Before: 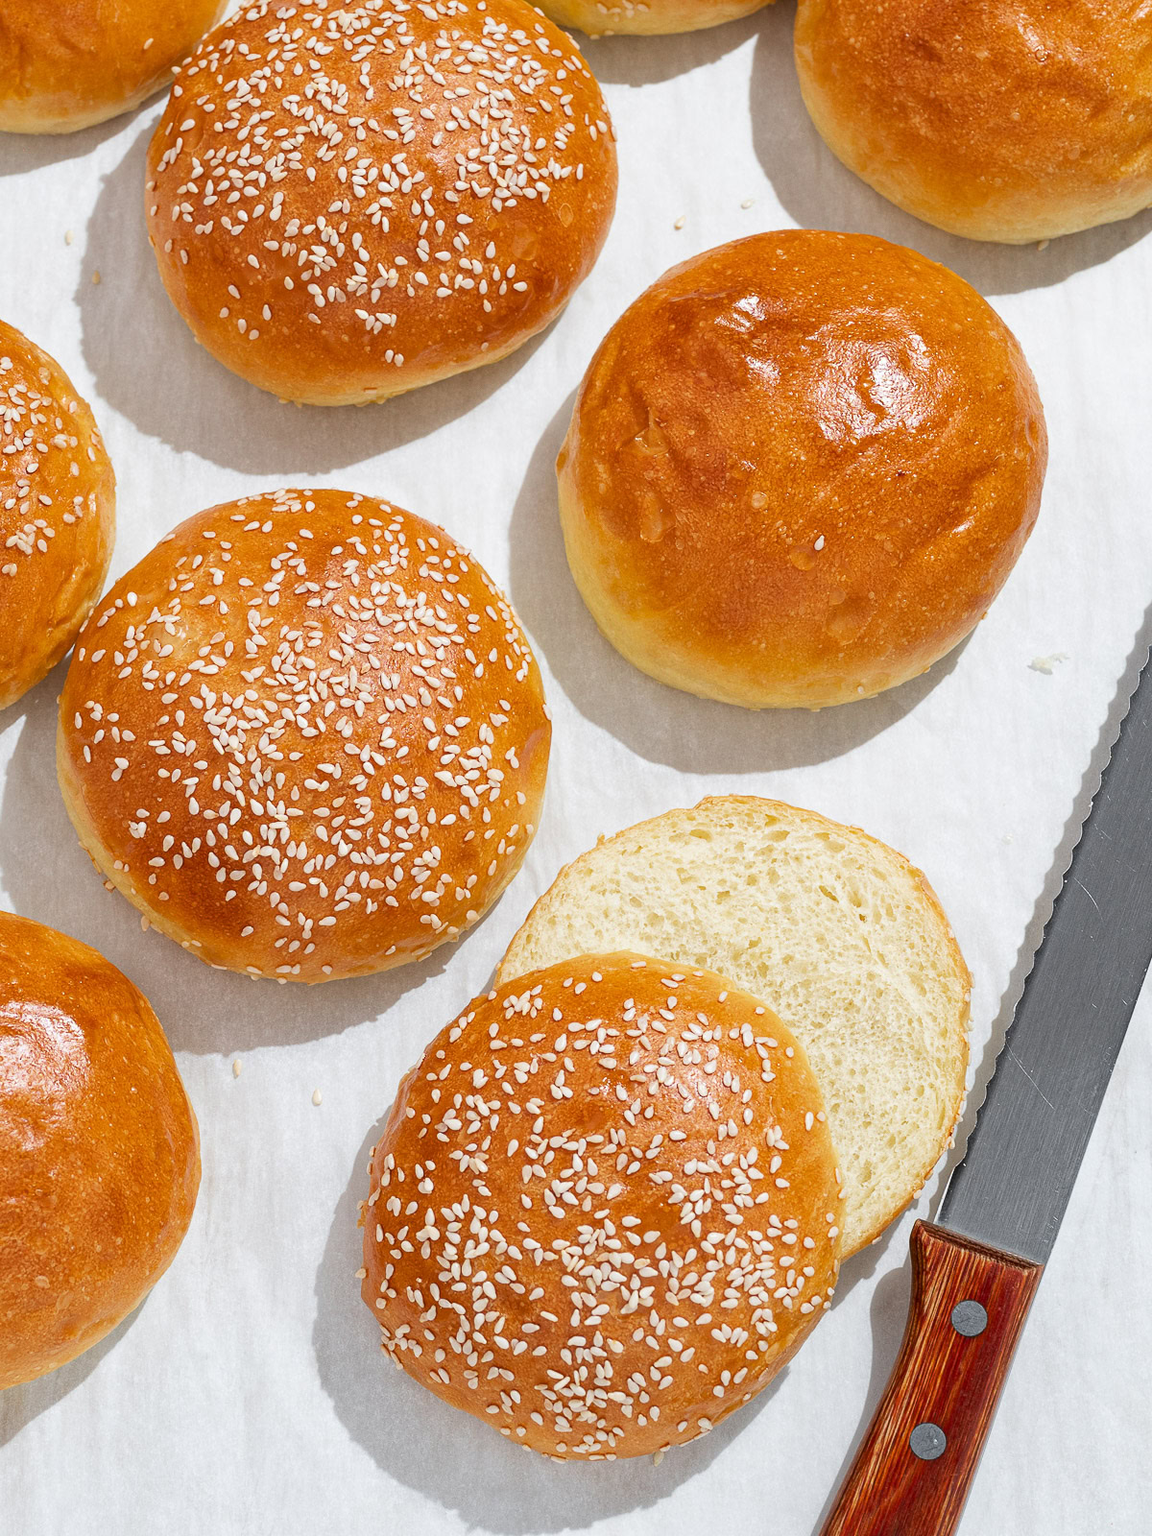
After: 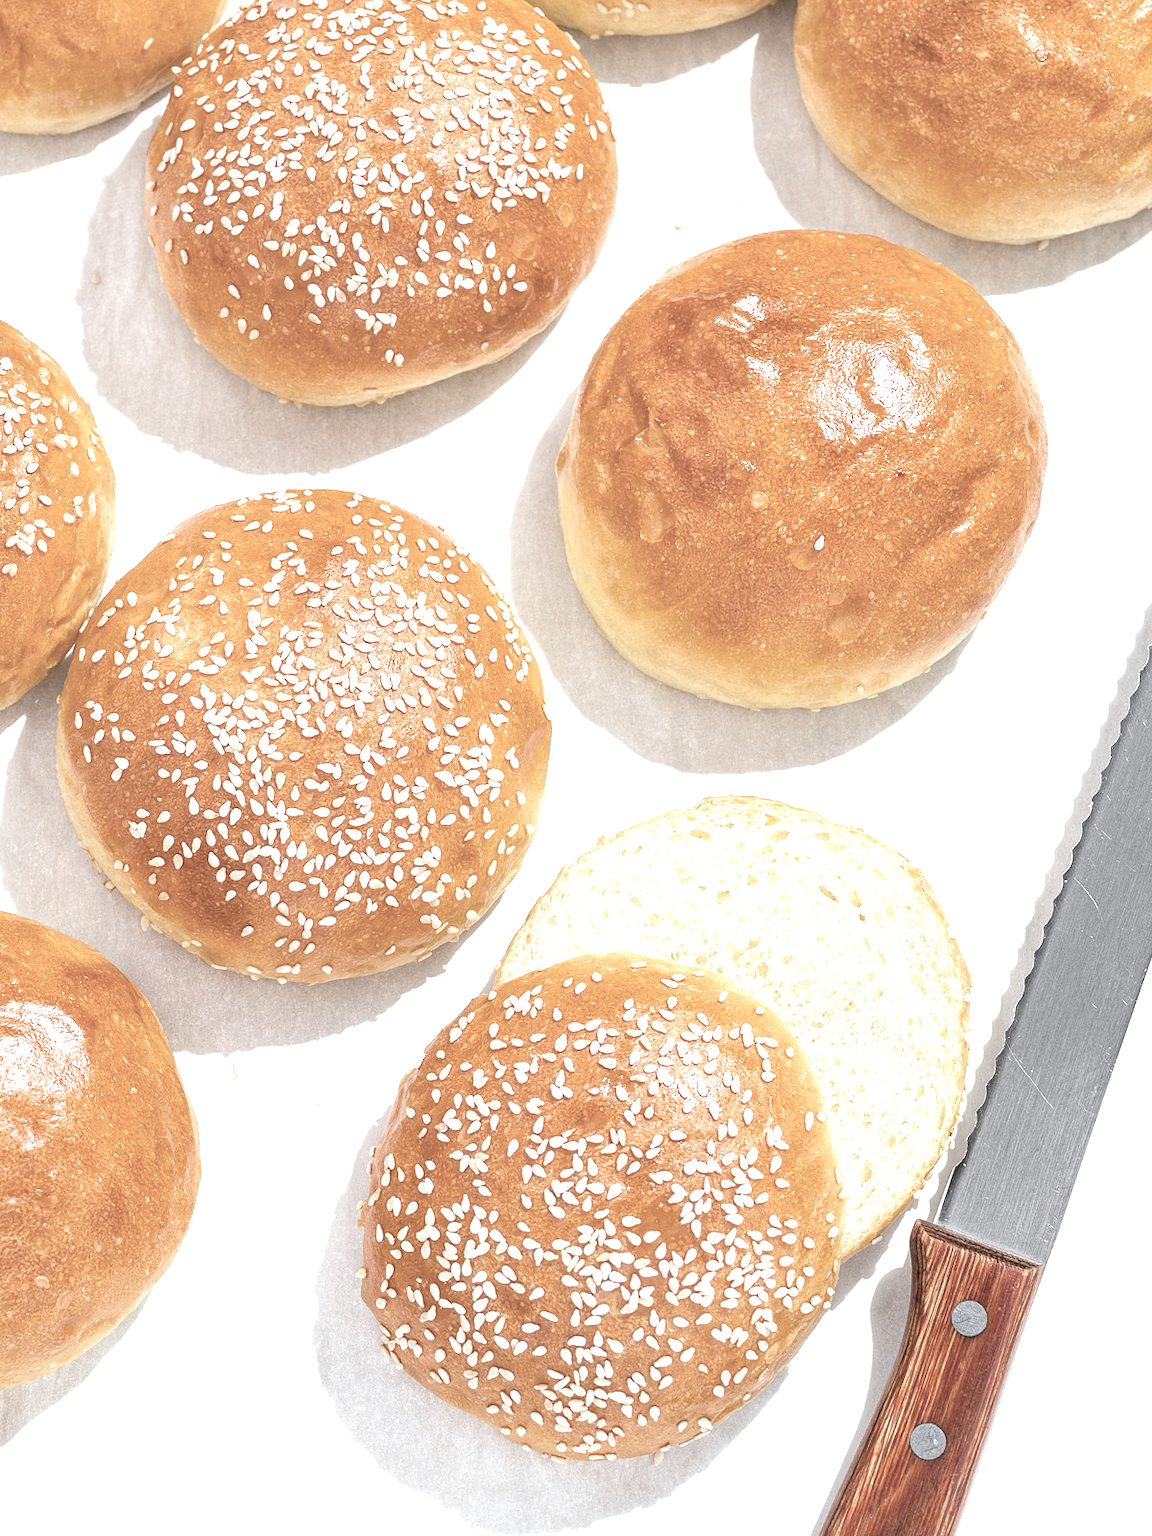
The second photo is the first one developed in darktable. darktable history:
local contrast: on, module defaults
contrast brightness saturation: brightness 0.18, saturation -0.507
color zones: curves: ch0 [(0.018, 0.548) (0.224, 0.64) (0.425, 0.447) (0.675, 0.575) (0.732, 0.579)]; ch1 [(0.066, 0.487) (0.25, 0.5) (0.404, 0.43) (0.75, 0.421) (0.956, 0.421)]; ch2 [(0.044, 0.561) (0.215, 0.465) (0.399, 0.544) (0.465, 0.548) (0.614, 0.447) (0.724, 0.43) (0.882, 0.623) (0.956, 0.632)], mix -129.62%
exposure: black level correction 0, exposure 0.5 EV, compensate exposure bias true, compensate highlight preservation false
tone equalizer: -8 EV -0.398 EV, -7 EV -0.388 EV, -6 EV -0.371 EV, -5 EV -0.255 EV, -3 EV 0.229 EV, -2 EV 0.357 EV, -1 EV 0.397 EV, +0 EV 0.405 EV
